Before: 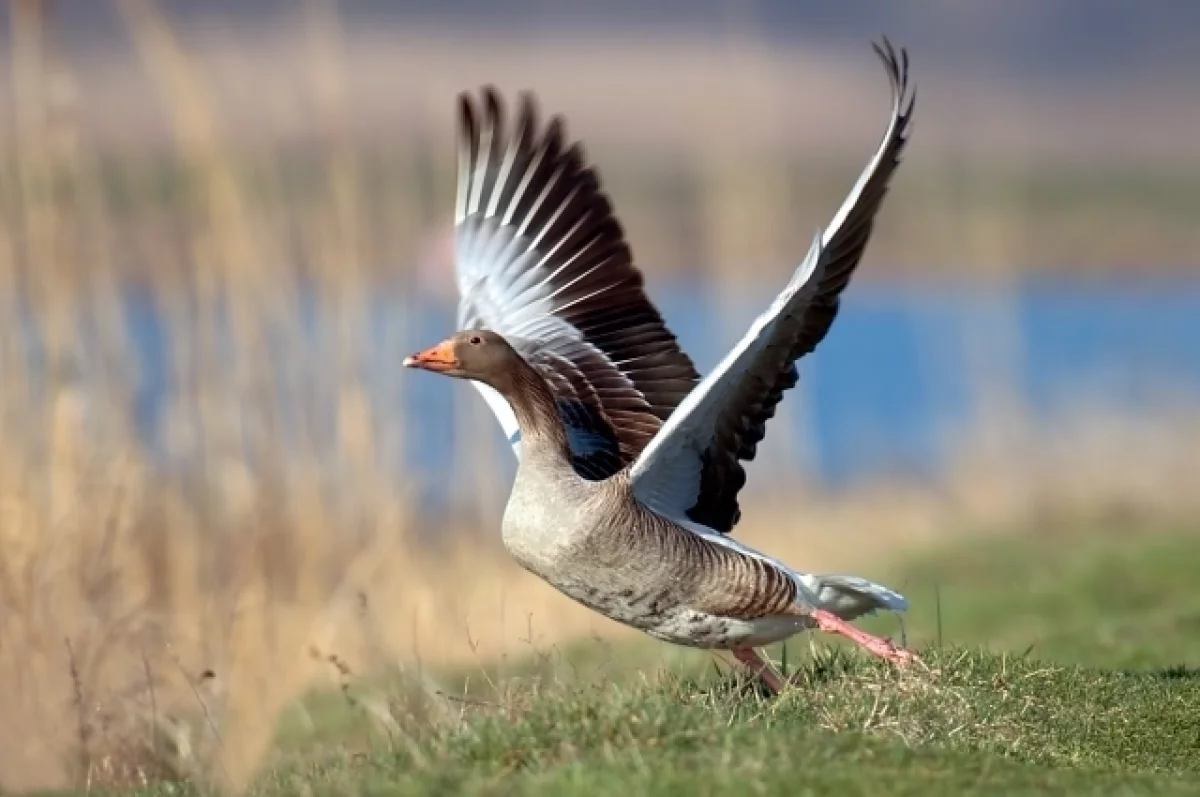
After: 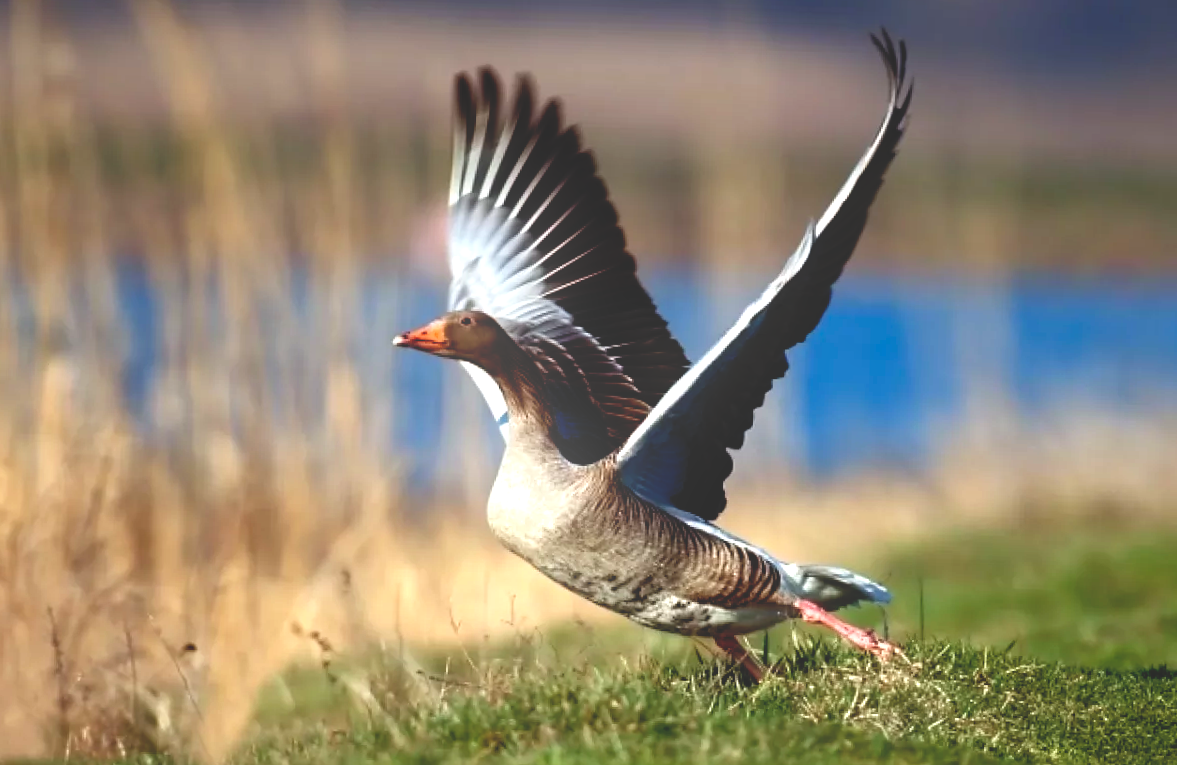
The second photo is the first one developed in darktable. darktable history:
exposure: black level correction 0.002, compensate highlight preservation false
rotate and perspective: rotation 1.57°, crop left 0.018, crop right 0.982, crop top 0.039, crop bottom 0.961
shadows and highlights: radius 44.78, white point adjustment 6.64, compress 79.65%, highlights color adjustment 78.42%, soften with gaussian
base curve: curves: ch0 [(0, 0.02) (0.083, 0.036) (1, 1)], preserve colors none
bloom: size 13.65%, threshold 98.39%, strength 4.82%
color balance rgb: perceptual saturation grading › global saturation 25%, perceptual saturation grading › highlights -50%, perceptual saturation grading › shadows 30%, perceptual brilliance grading › global brilliance 12%, global vibrance 20%
tone equalizer: on, module defaults
graduated density: on, module defaults
